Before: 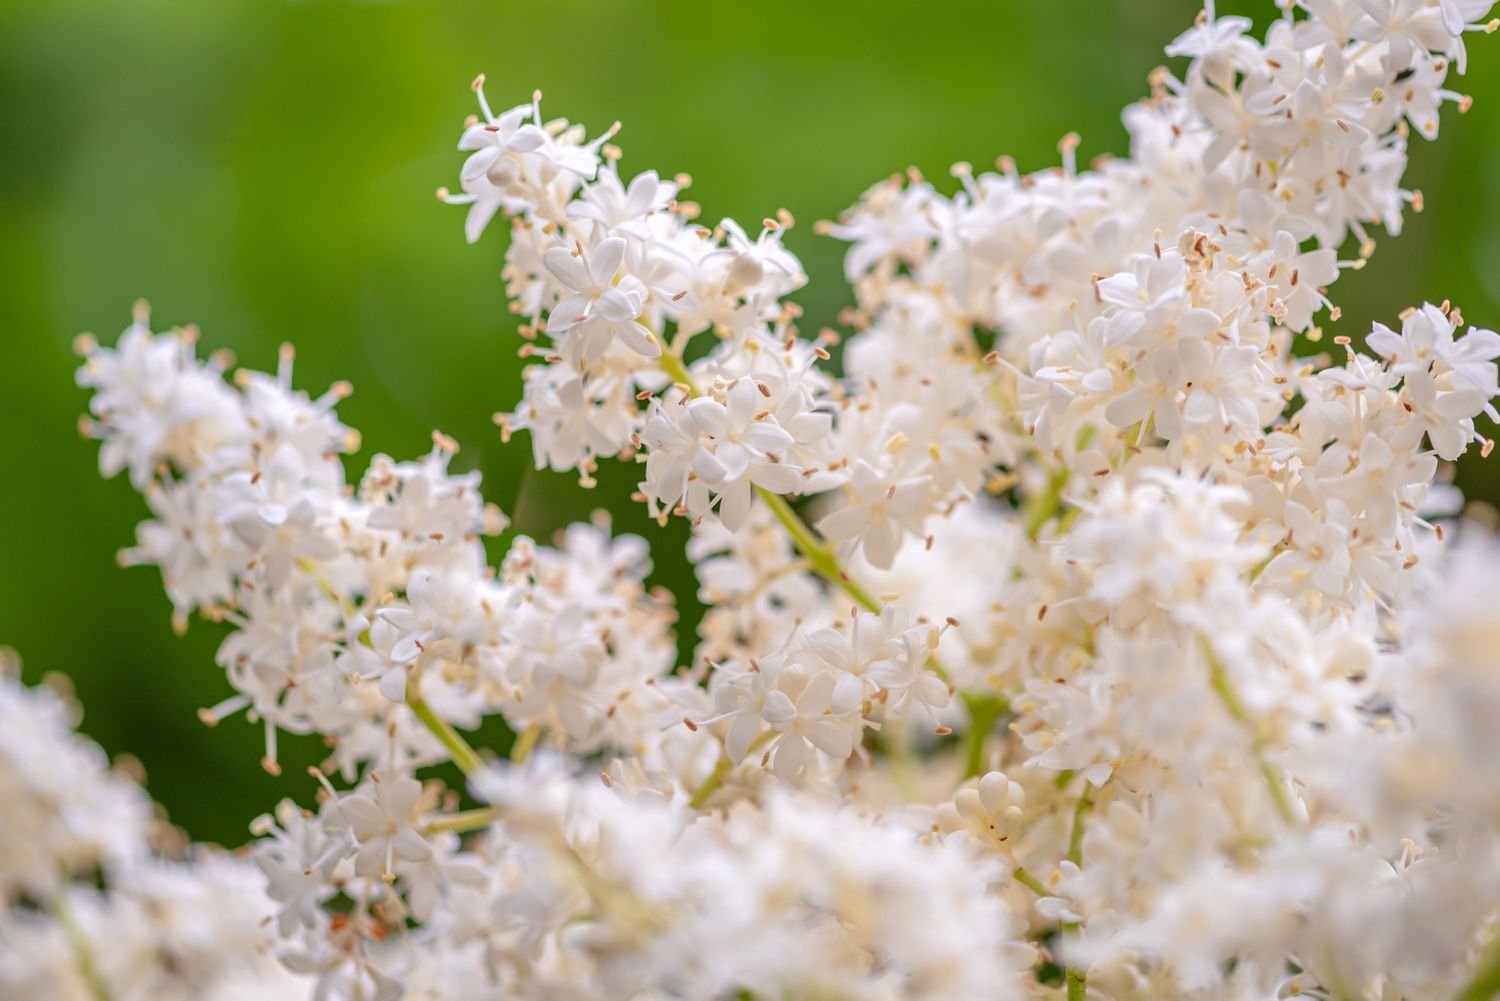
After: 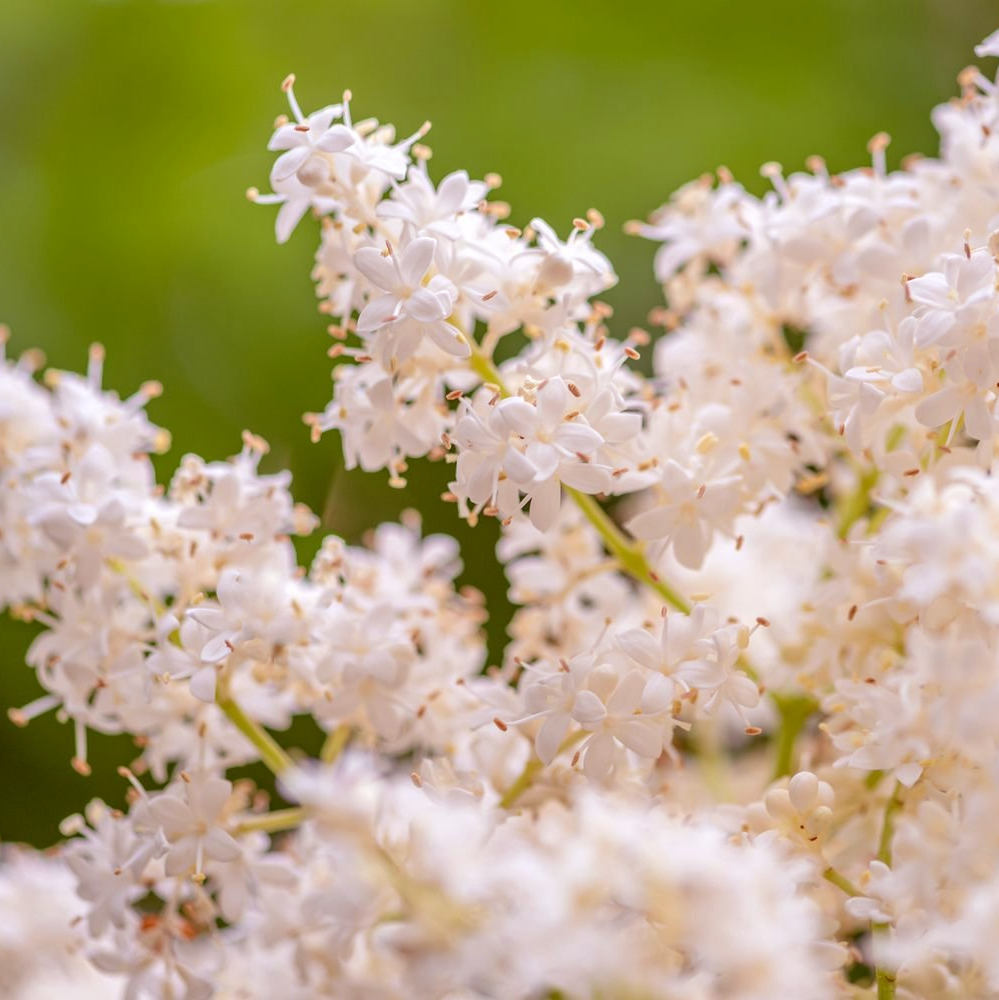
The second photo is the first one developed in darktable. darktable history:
rgb levels: mode RGB, independent channels, levels [[0, 0.474, 1], [0, 0.5, 1], [0, 0.5, 1]]
crop and rotate: left 12.673%, right 20.66%
